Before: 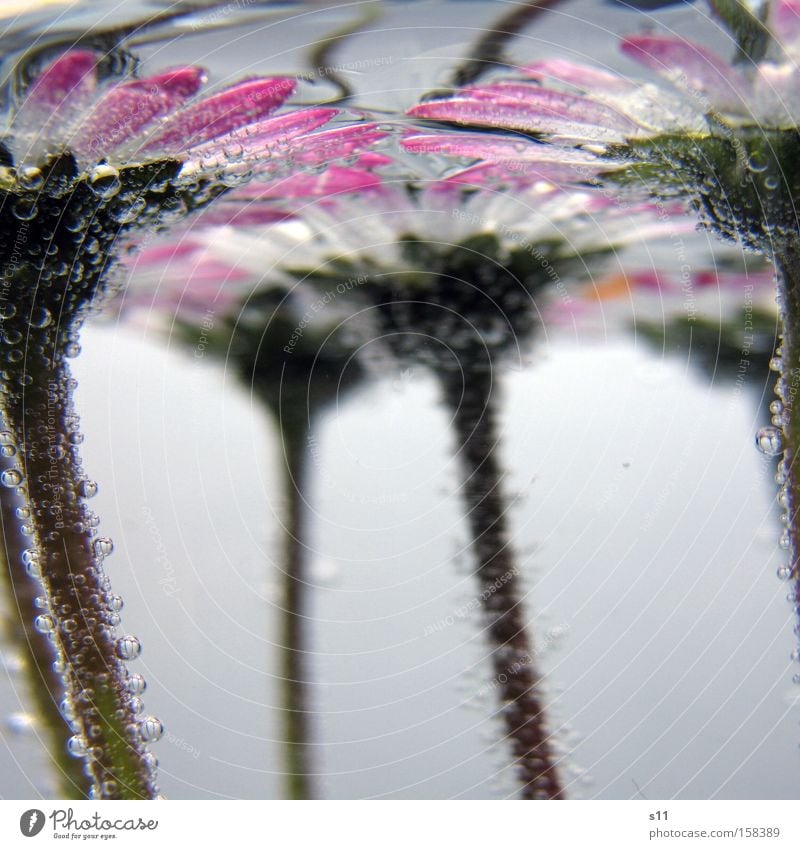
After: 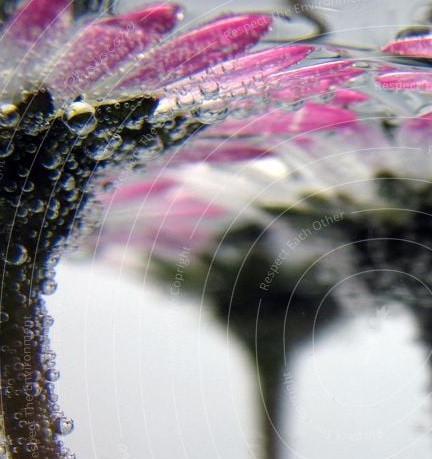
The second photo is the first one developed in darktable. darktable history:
crop and rotate: left 3.037%, top 7.531%, right 42.916%, bottom 38.346%
